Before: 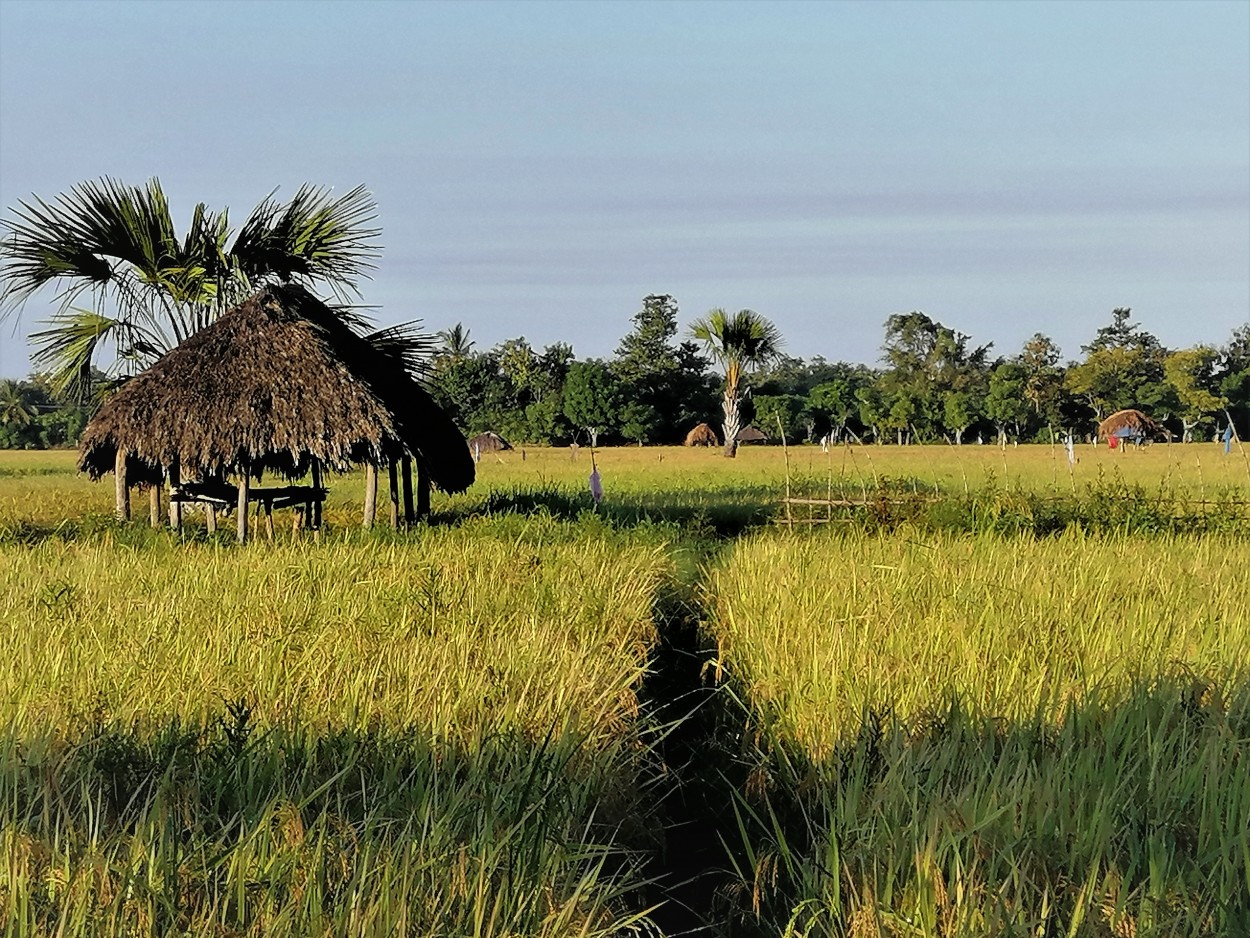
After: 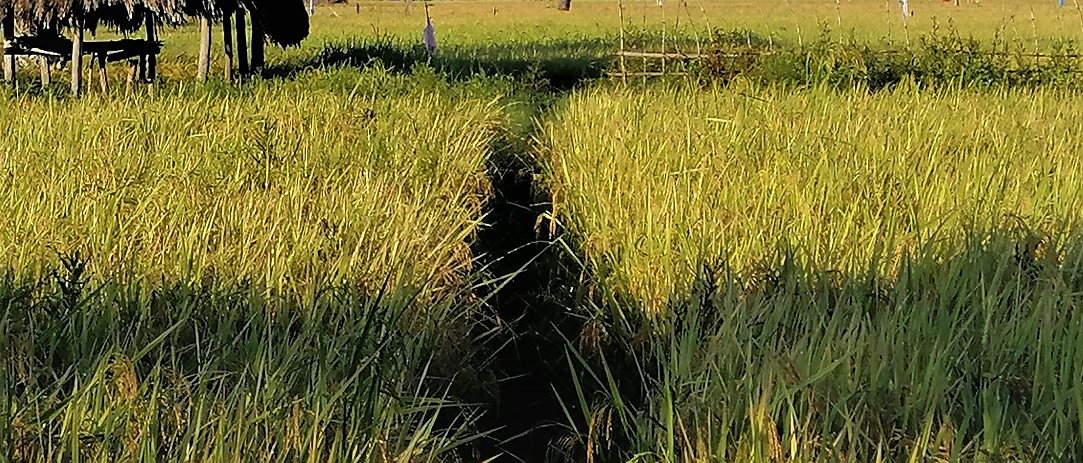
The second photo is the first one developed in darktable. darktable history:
sharpen: radius 1.55, amount 0.355, threshold 1.367
crop and rotate: left 13.308%, top 47.669%, bottom 2.916%
